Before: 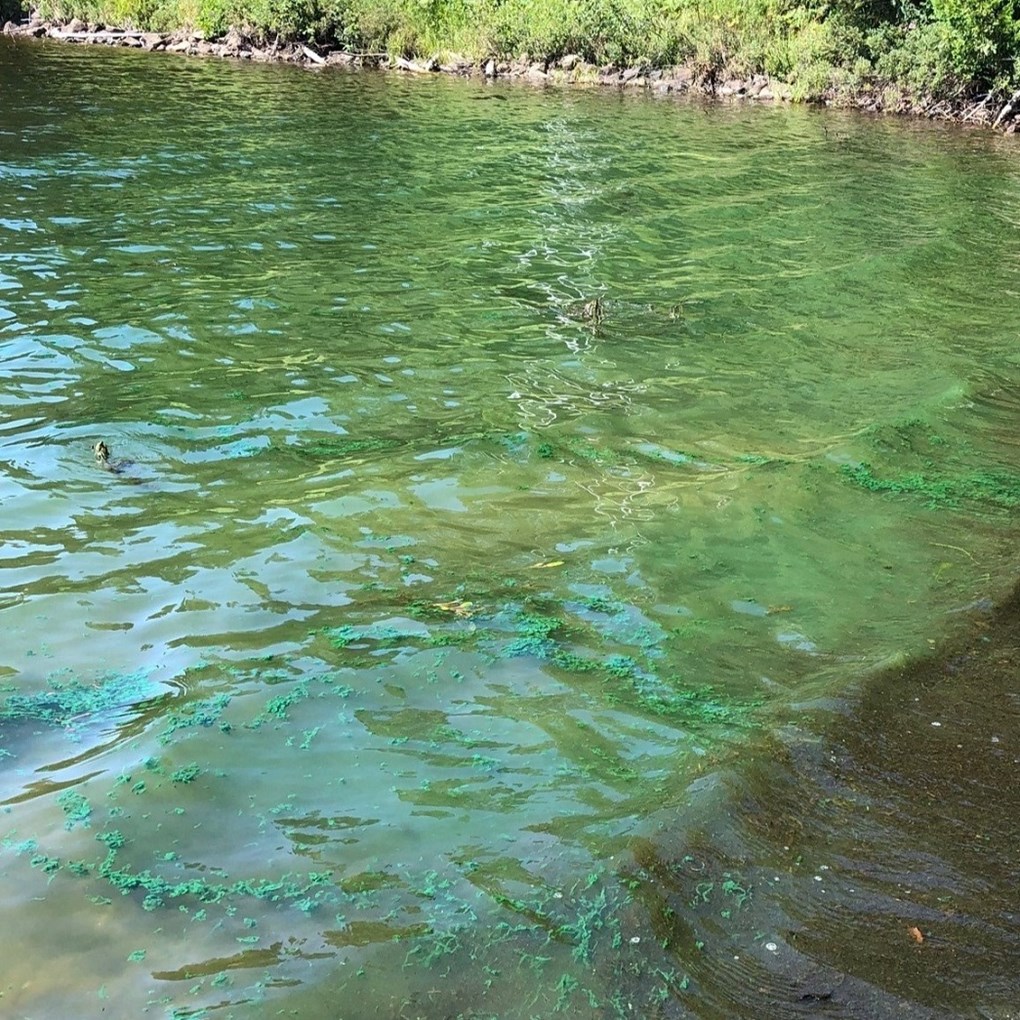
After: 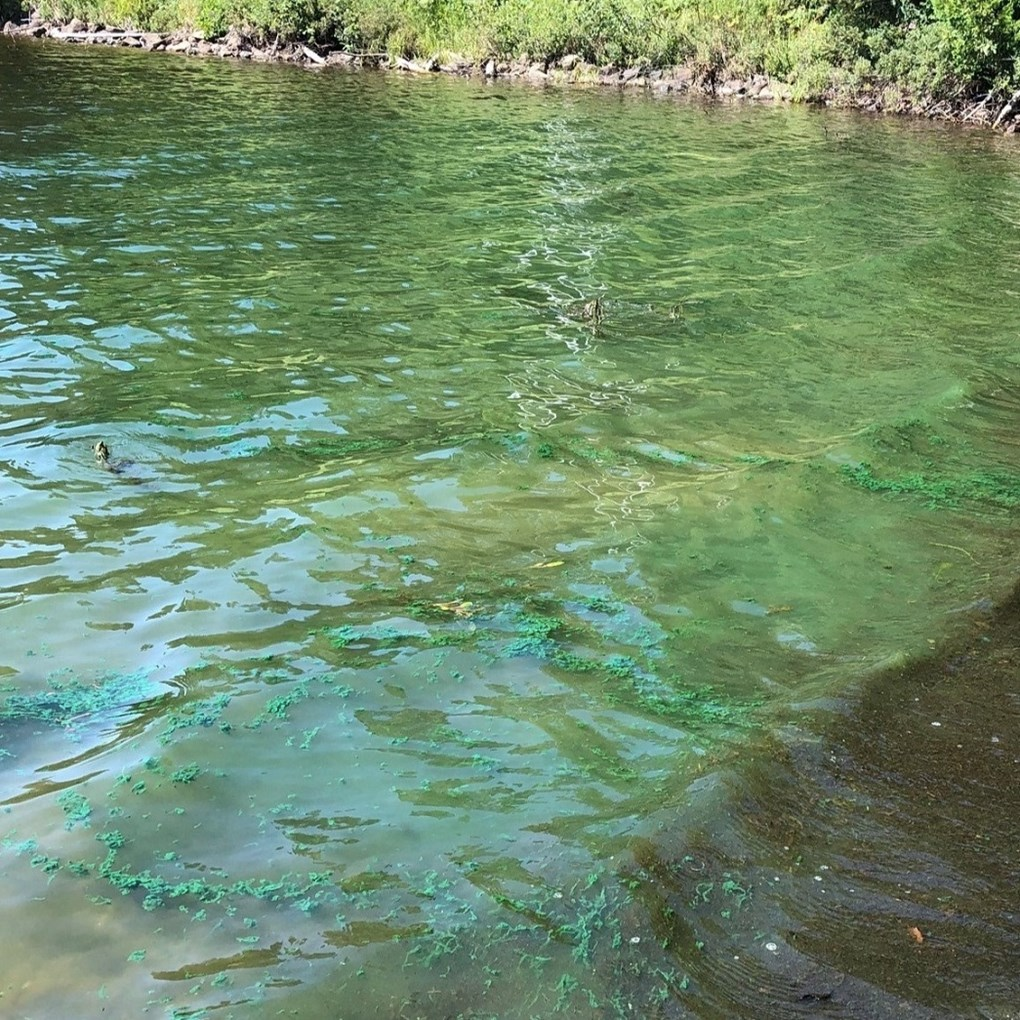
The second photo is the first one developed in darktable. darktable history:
contrast brightness saturation: saturation -0.069
